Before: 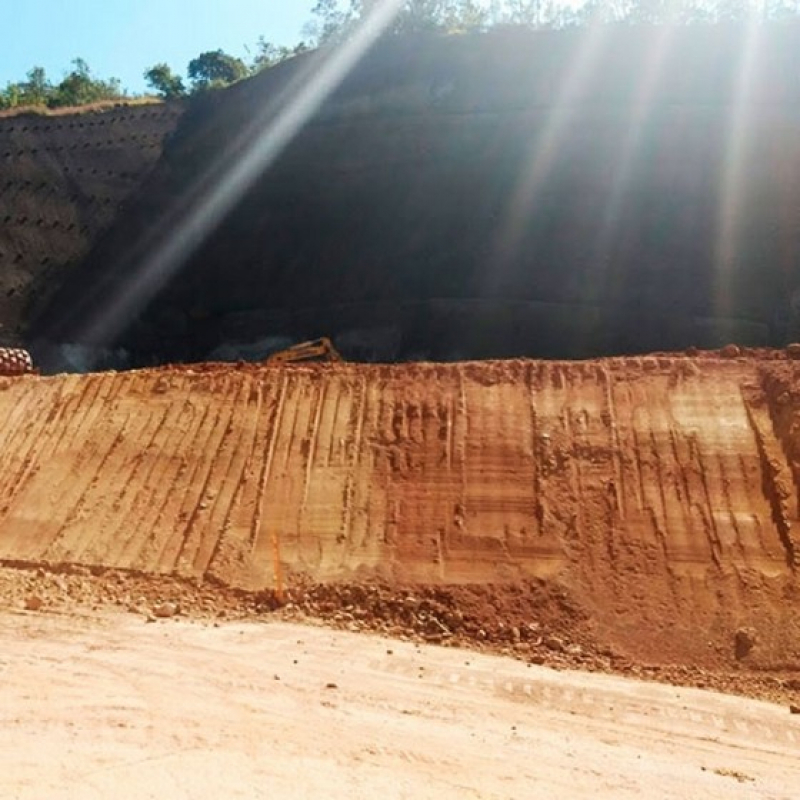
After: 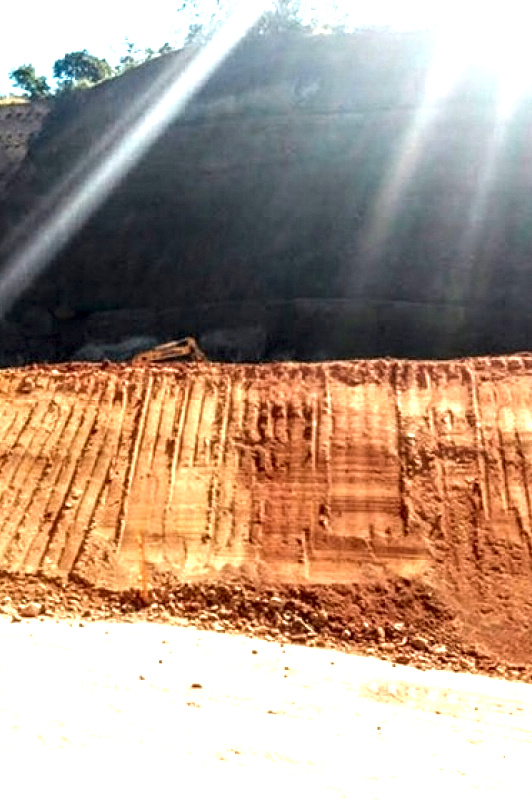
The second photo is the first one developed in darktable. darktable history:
exposure: black level correction 0, exposure 0.9 EV, compensate highlight preservation false
crop: left 16.899%, right 16.556%
local contrast: highlights 19%, detail 186%
